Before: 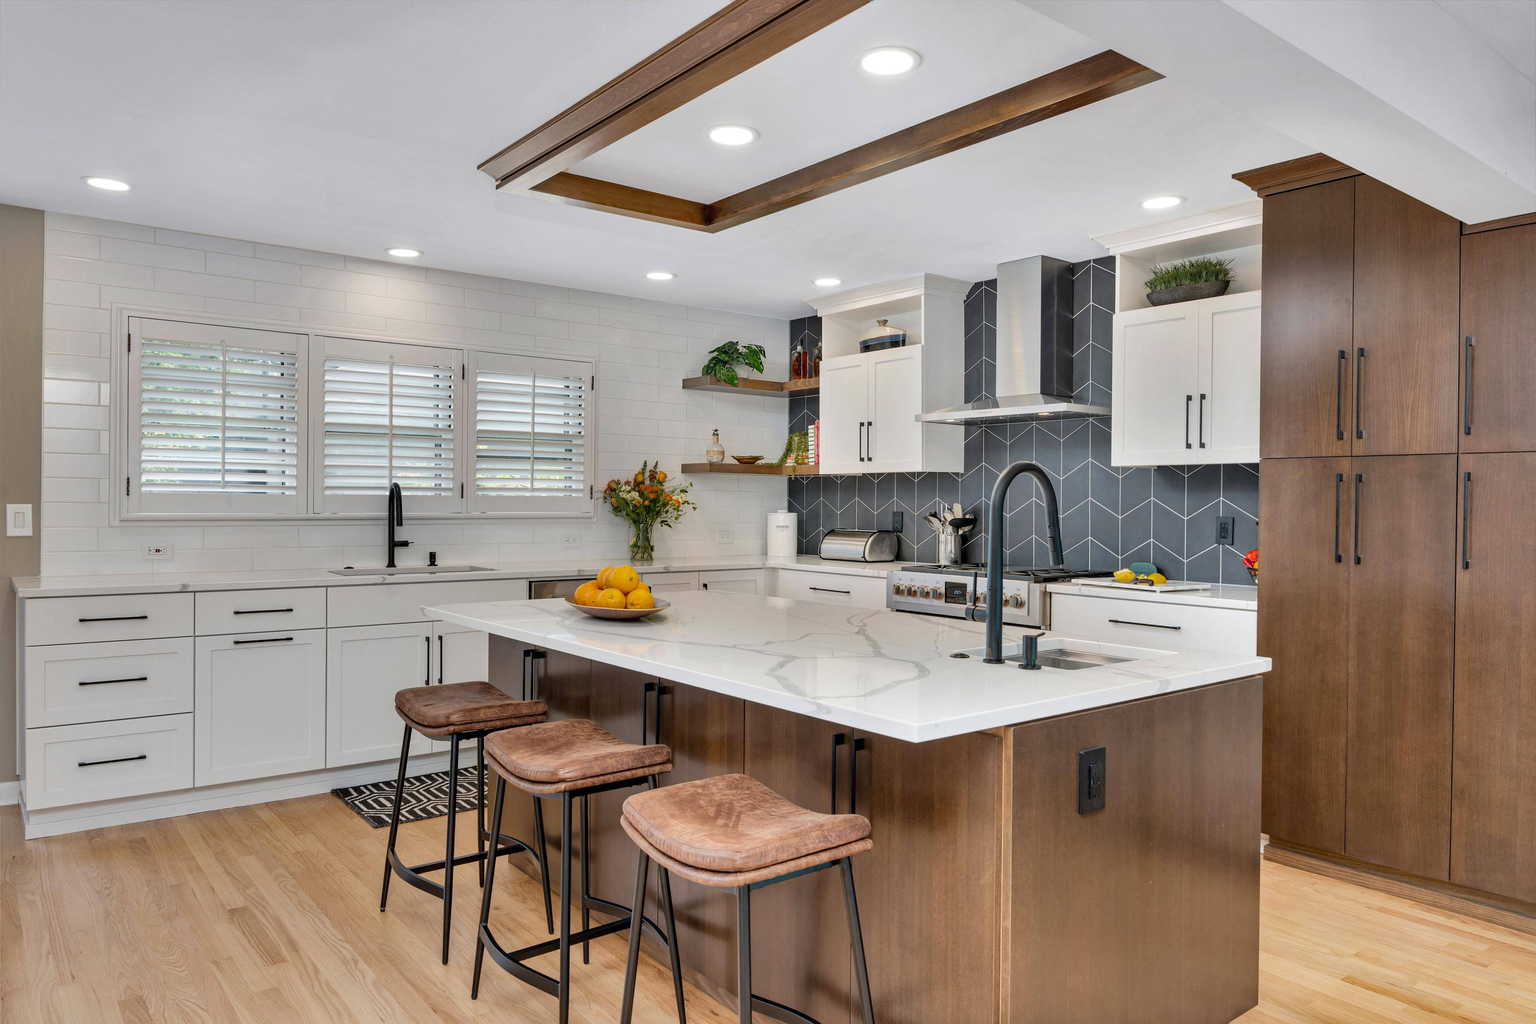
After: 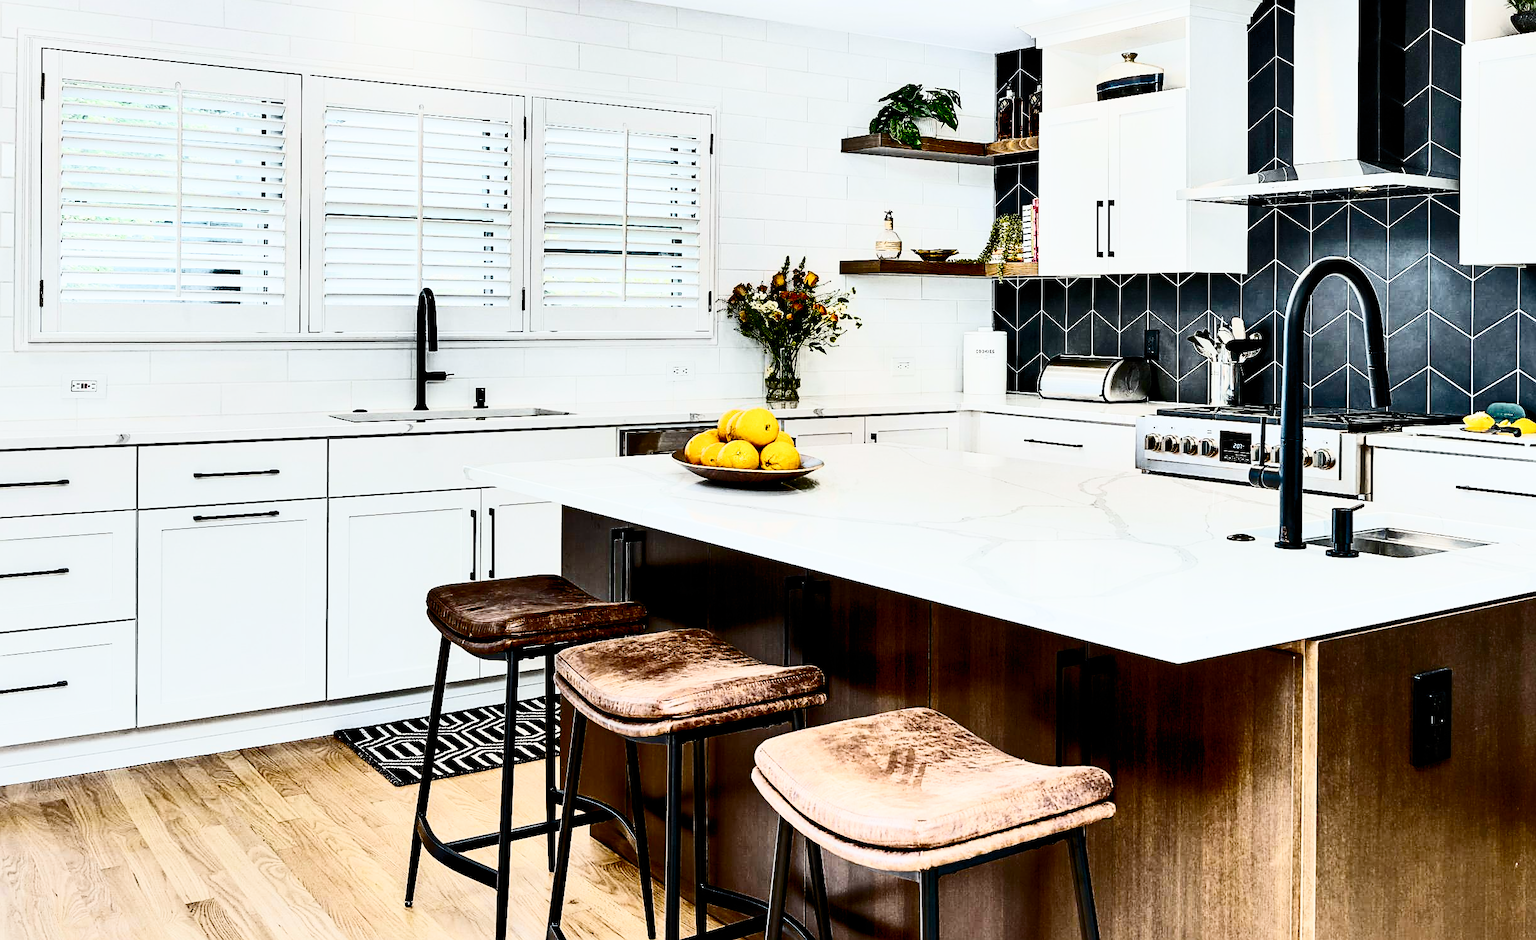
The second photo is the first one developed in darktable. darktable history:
crop: left 6.488%, top 27.668%, right 24.183%, bottom 8.656%
contrast brightness saturation: contrast 0.93, brightness 0.2
color calibration: output R [1.003, 0.027, -0.041, 0], output G [-0.018, 1.043, -0.038, 0], output B [0.071, -0.086, 1.017, 0], illuminant as shot in camera, x 0.359, y 0.362, temperature 4570.54 K
sharpen: on, module defaults
filmic rgb: black relative exposure -2.85 EV, white relative exposure 4.56 EV, hardness 1.77, contrast 1.25, preserve chrominance no, color science v5 (2021)
